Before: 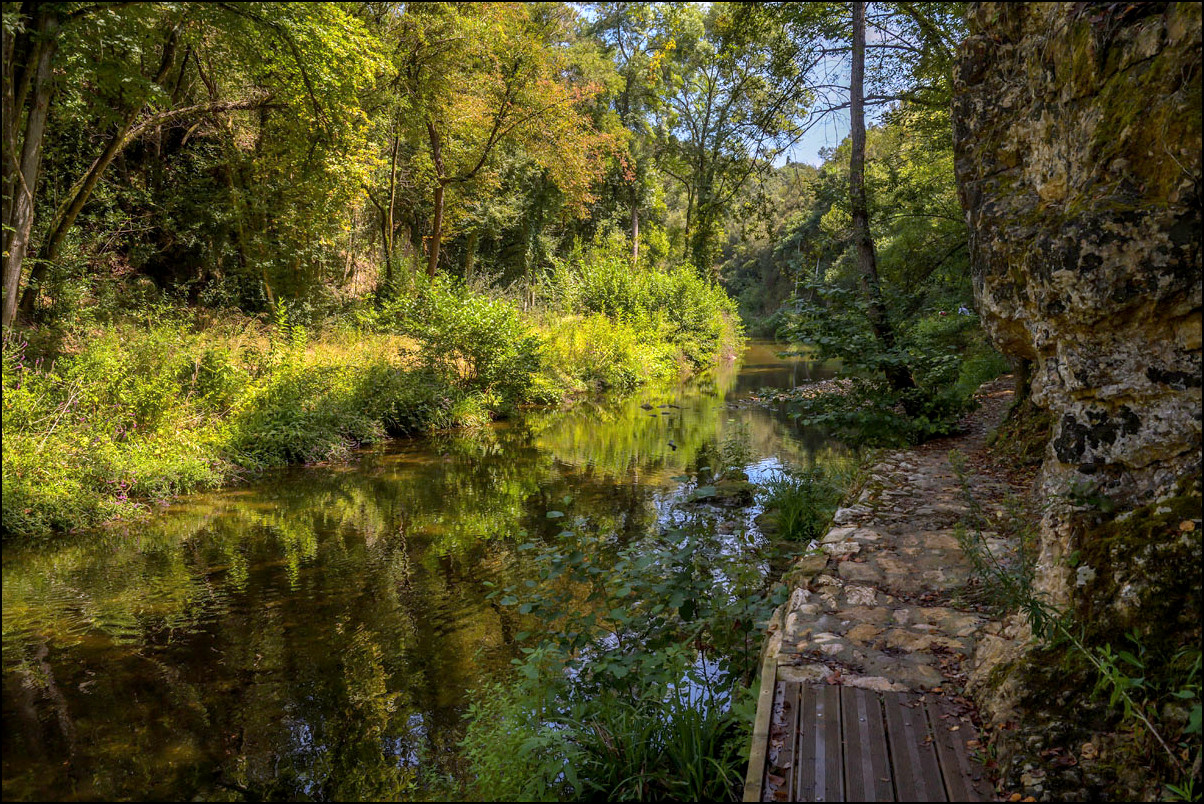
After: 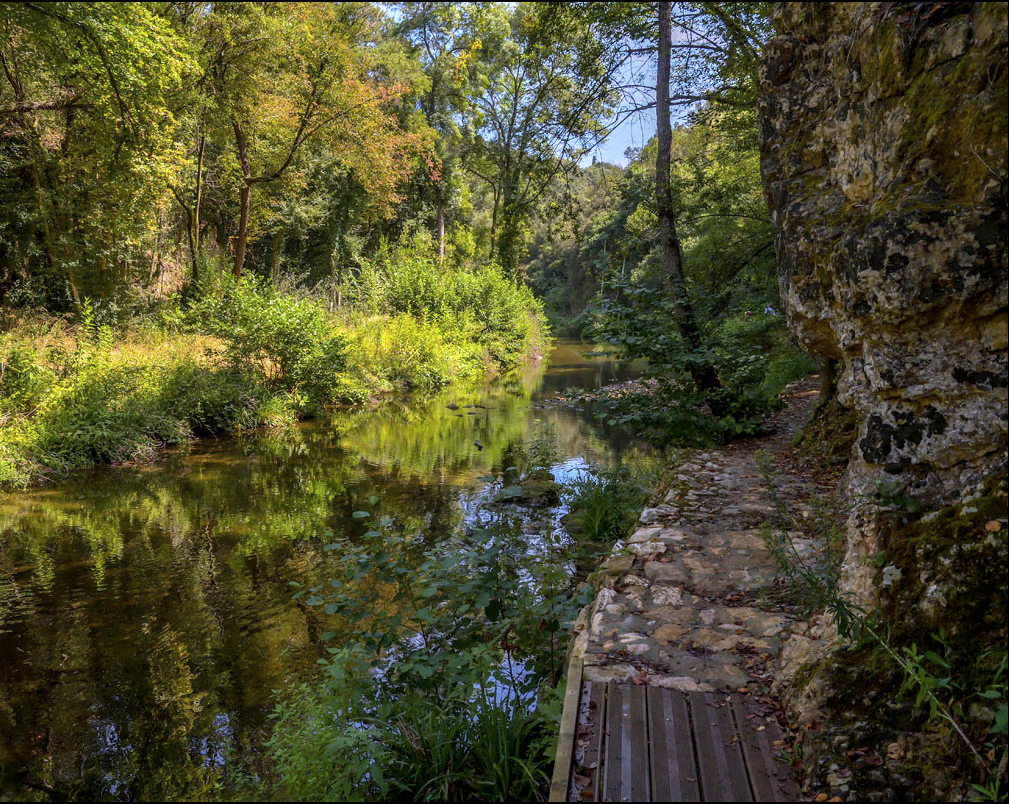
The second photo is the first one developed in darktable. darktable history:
color calibration: illuminant as shot in camera, x 0.358, y 0.373, temperature 4628.91 K
crop: left 16.123%
